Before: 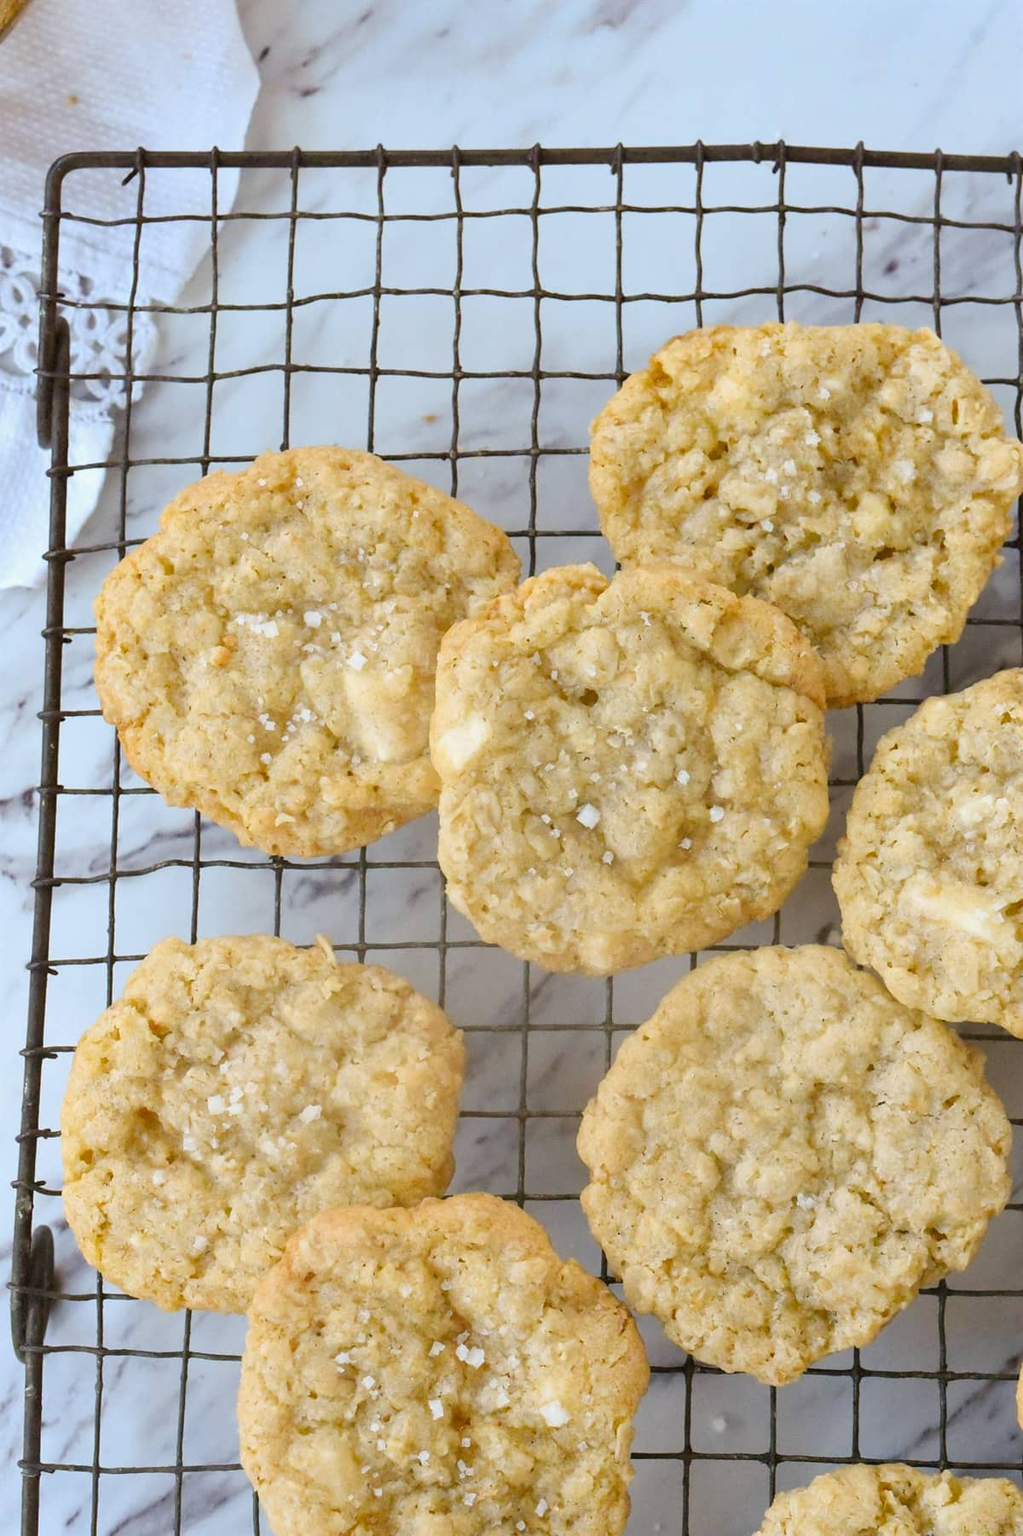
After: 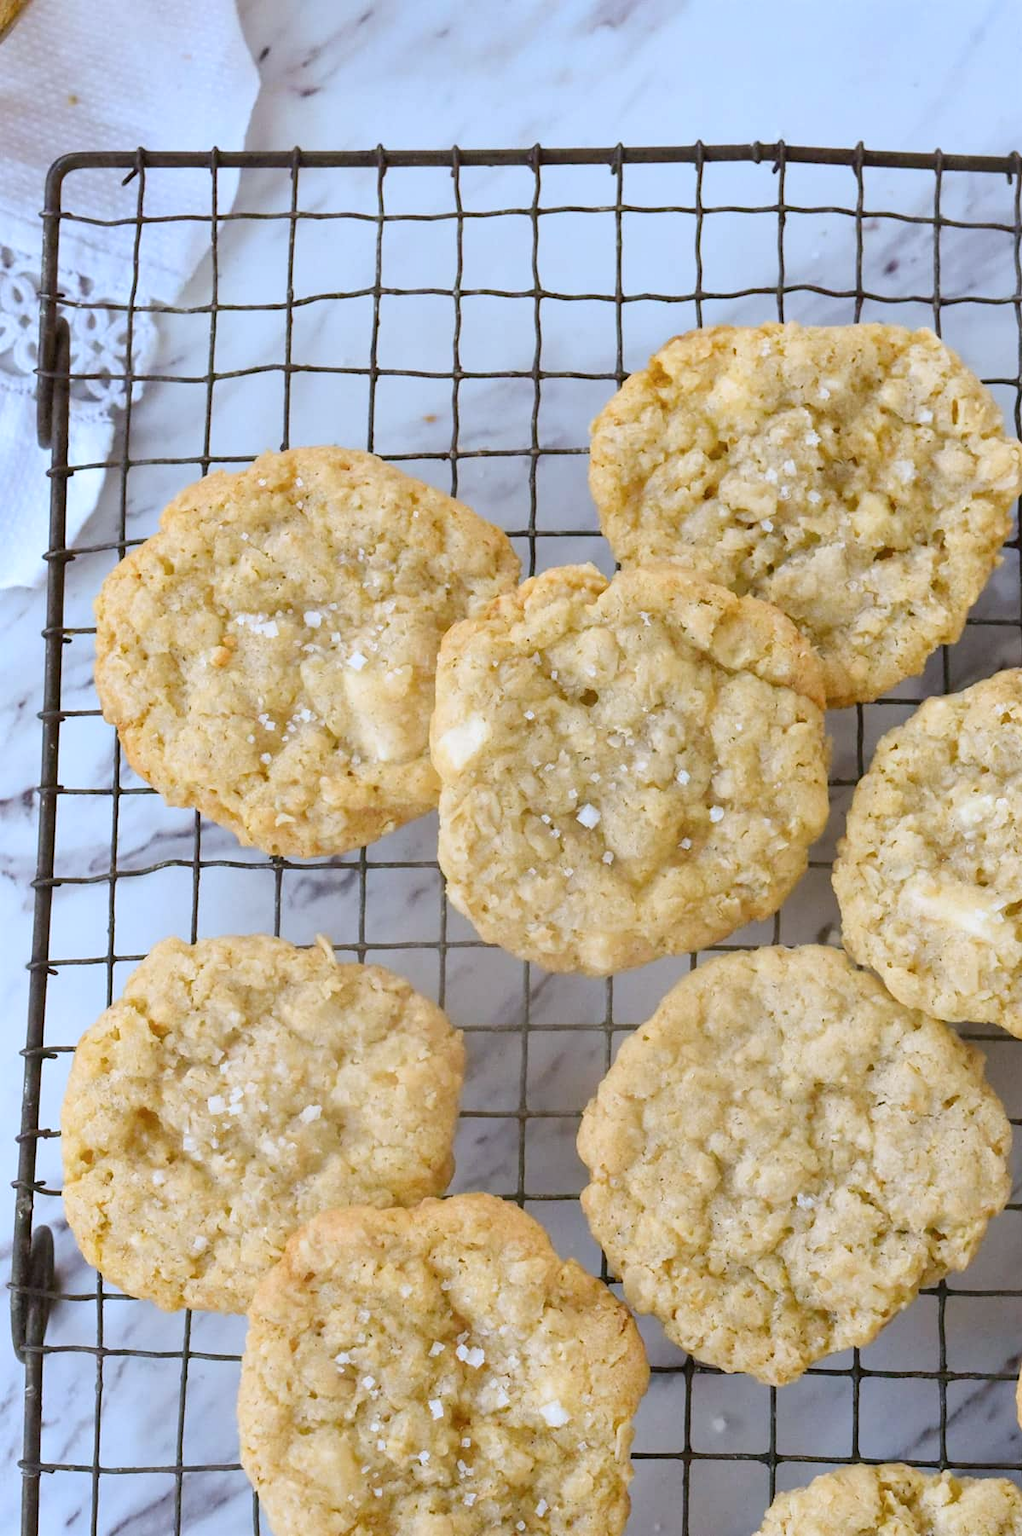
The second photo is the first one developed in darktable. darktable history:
exposure: black level correction 0.001, compensate exposure bias true, compensate highlight preservation false
color calibration: illuminant as shot in camera, x 0.358, y 0.373, temperature 4628.91 K
